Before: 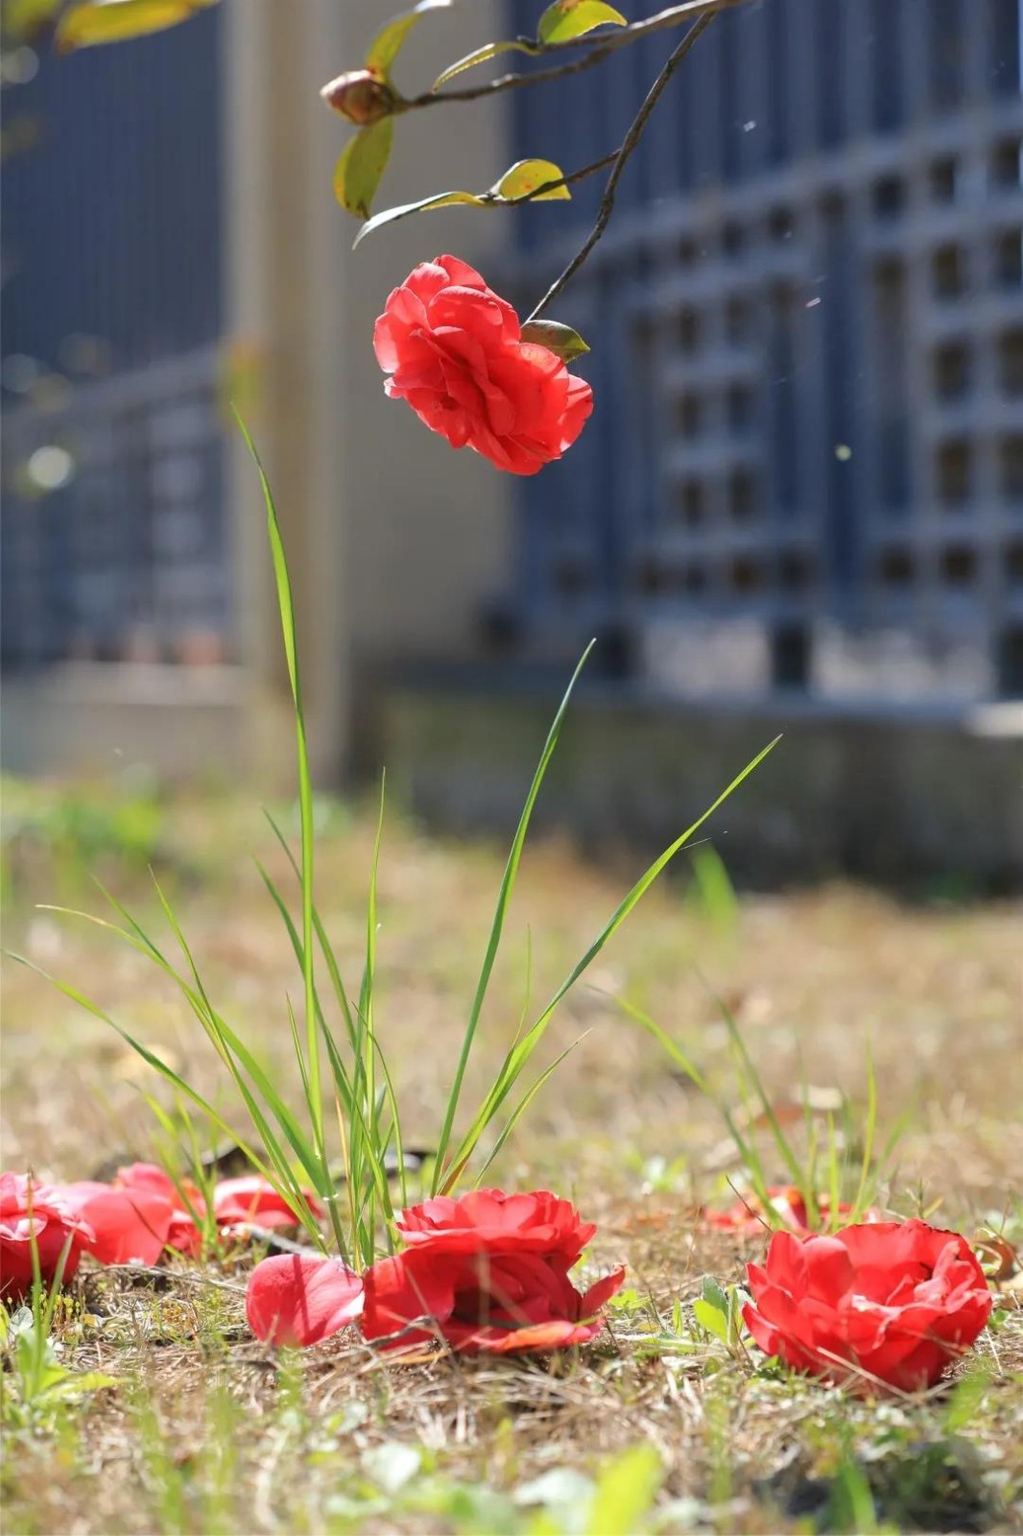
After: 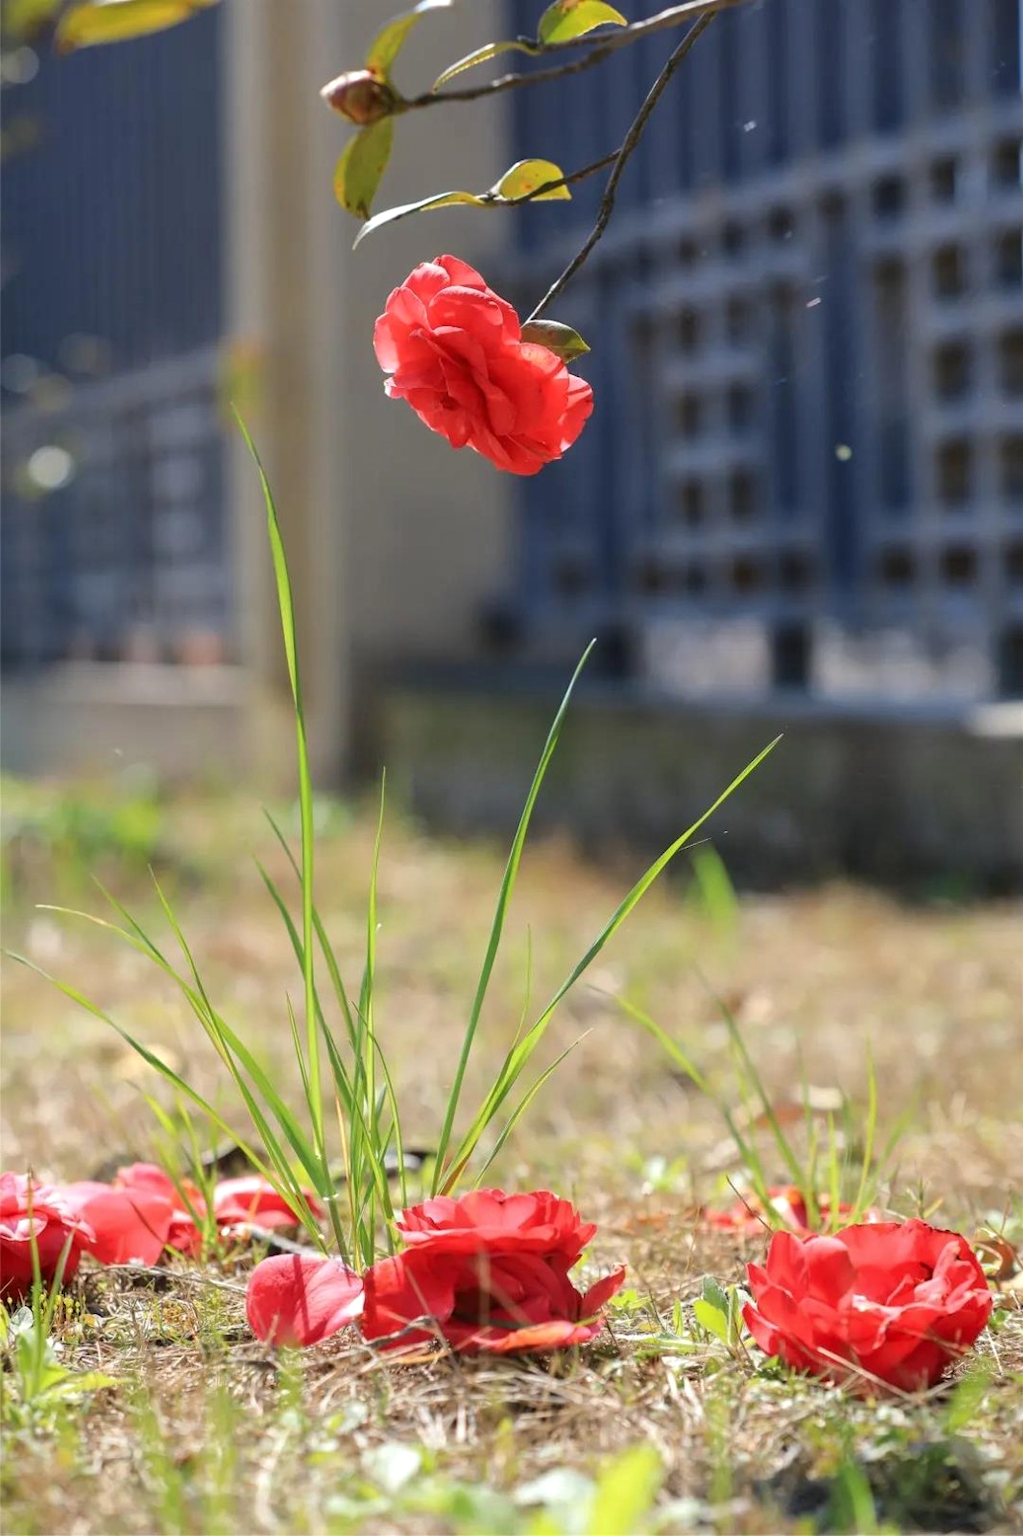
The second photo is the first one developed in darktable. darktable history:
local contrast: highlights 106%, shadows 102%, detail 120%, midtone range 0.2
